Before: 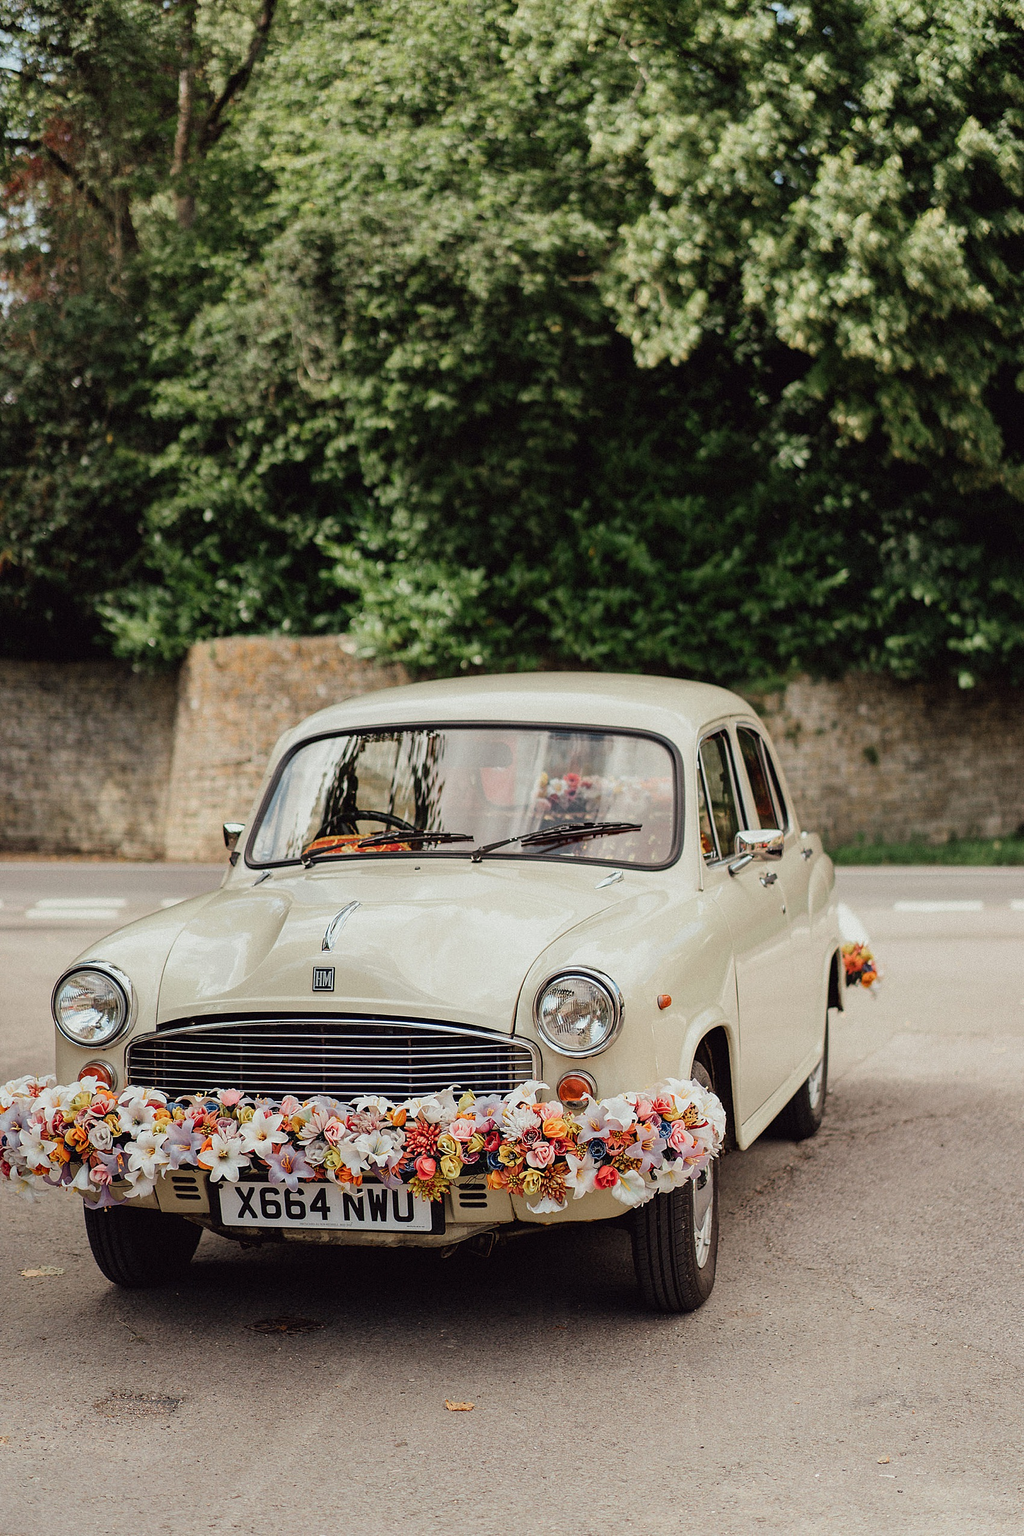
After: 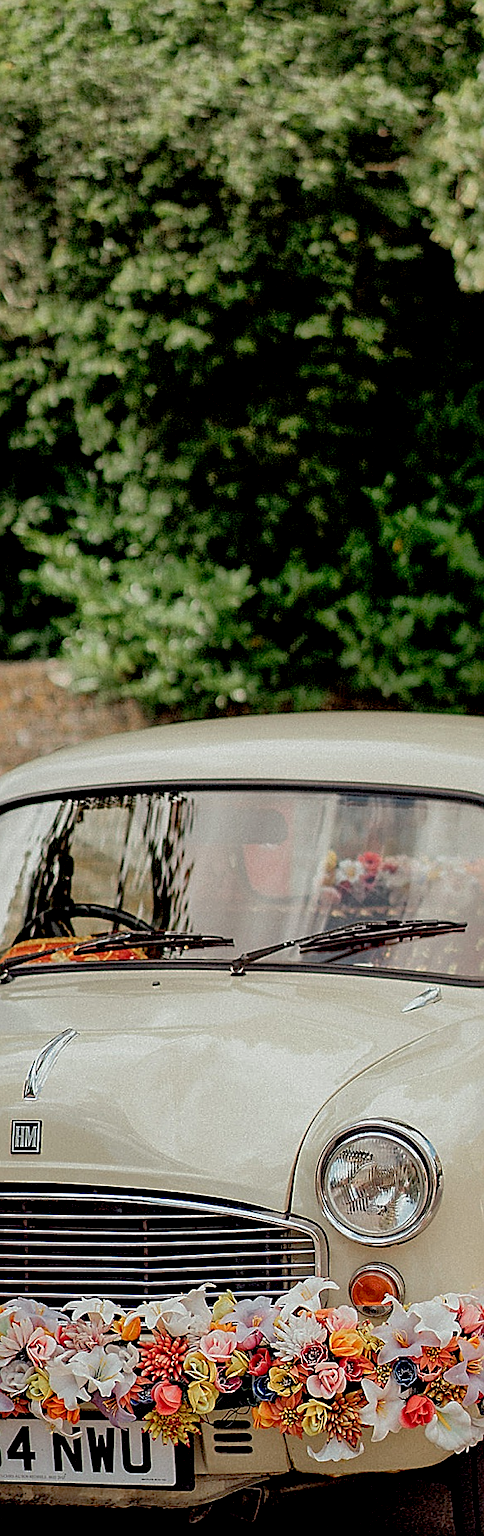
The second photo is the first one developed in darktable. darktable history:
shadows and highlights: on, module defaults
exposure: black level correction 0.01, exposure 0.016 EV, compensate highlight preservation false
sharpen: on, module defaults
crop and rotate: left 29.853%, top 10.282%, right 35.912%, bottom 17.458%
